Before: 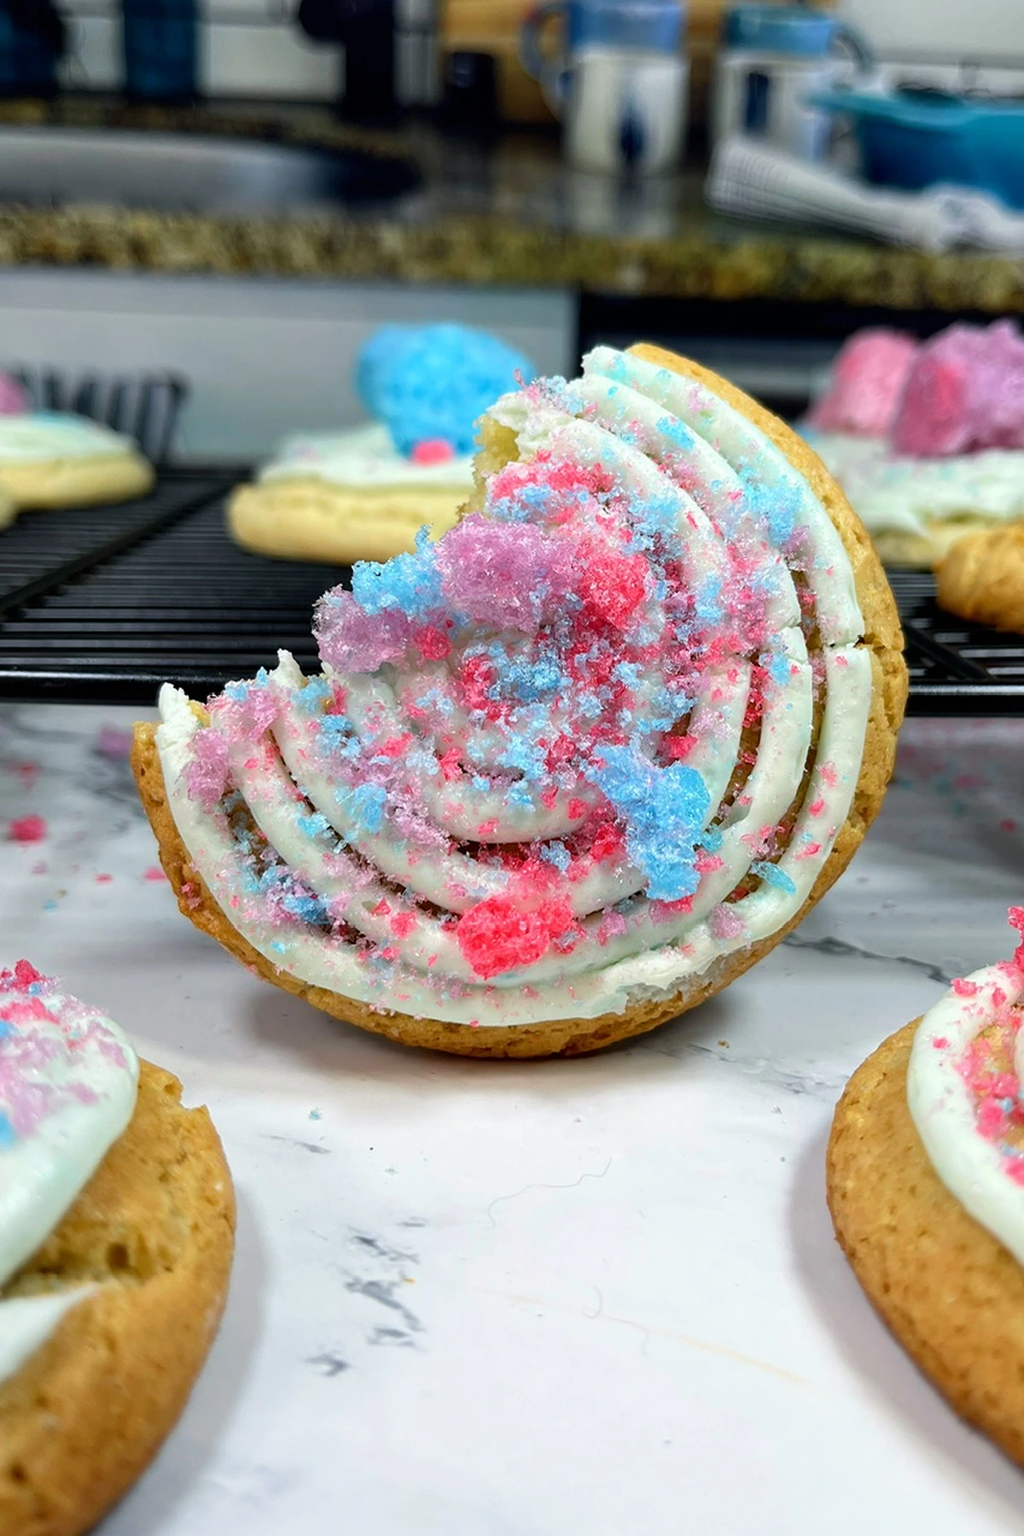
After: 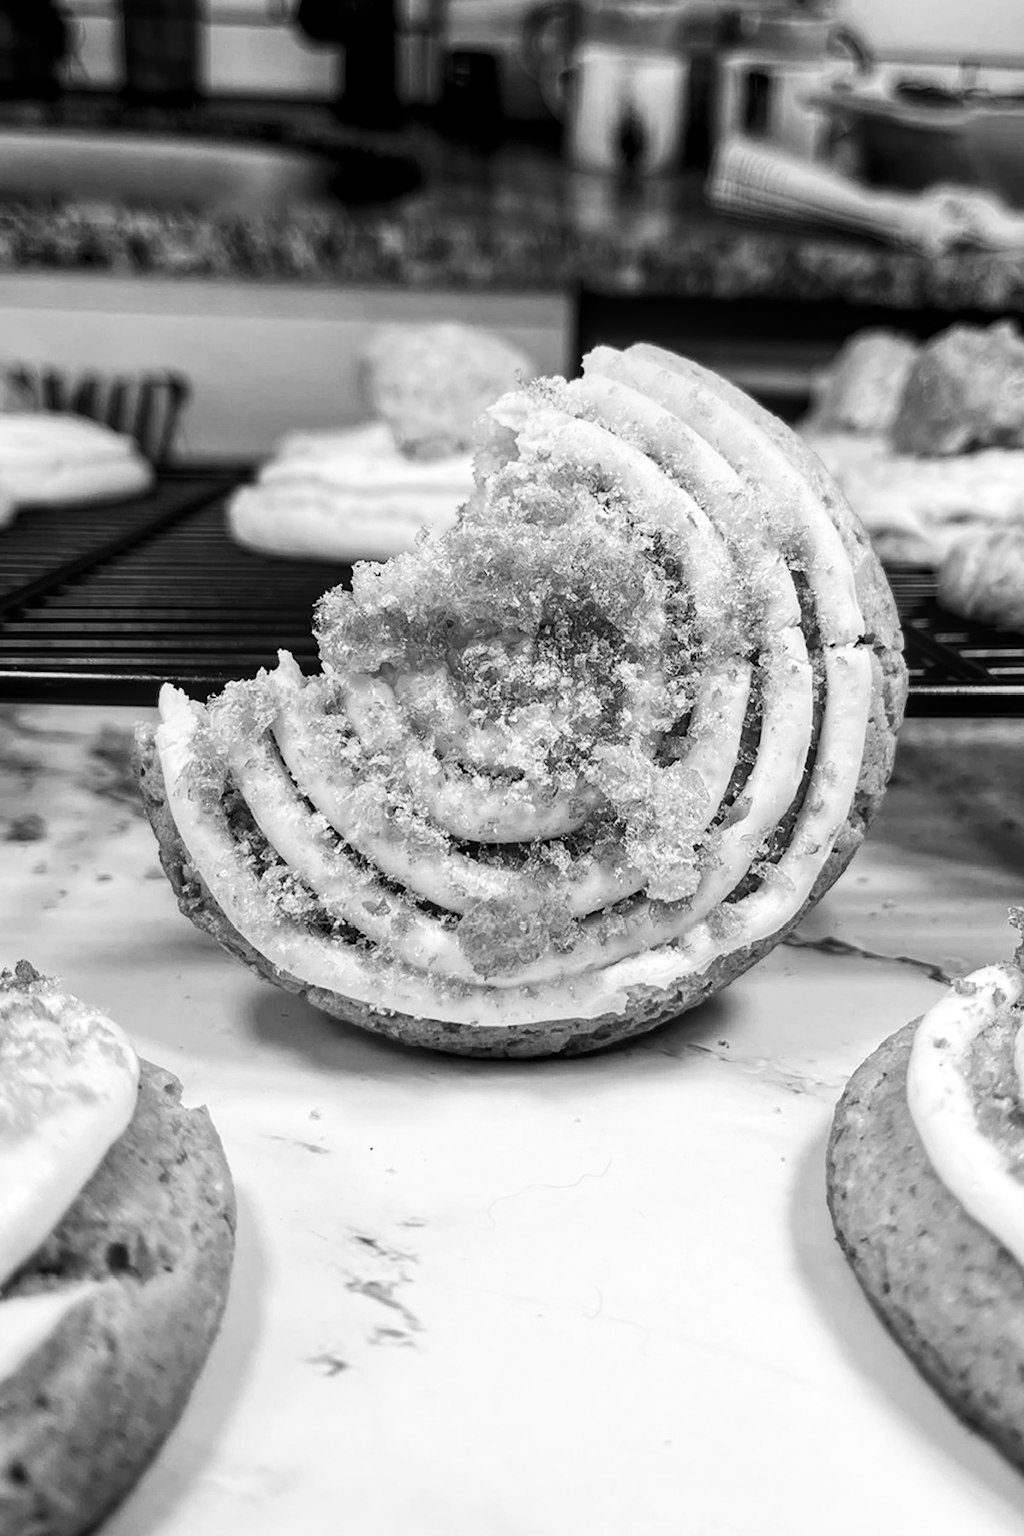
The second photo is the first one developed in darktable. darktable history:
local contrast: on, module defaults
contrast brightness saturation: contrast 0.25, saturation -0.31
monochrome: a 2.21, b -1.33, size 2.2
